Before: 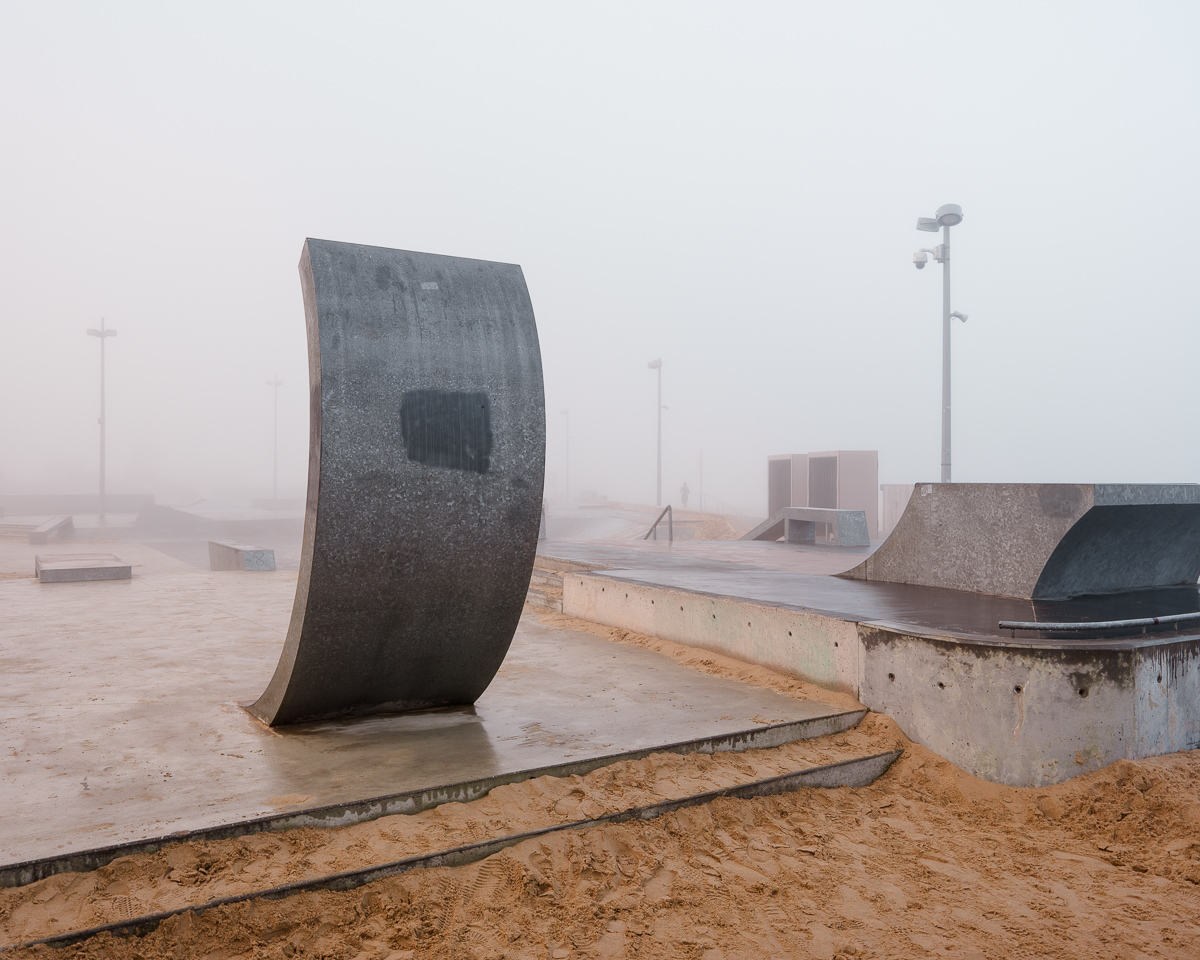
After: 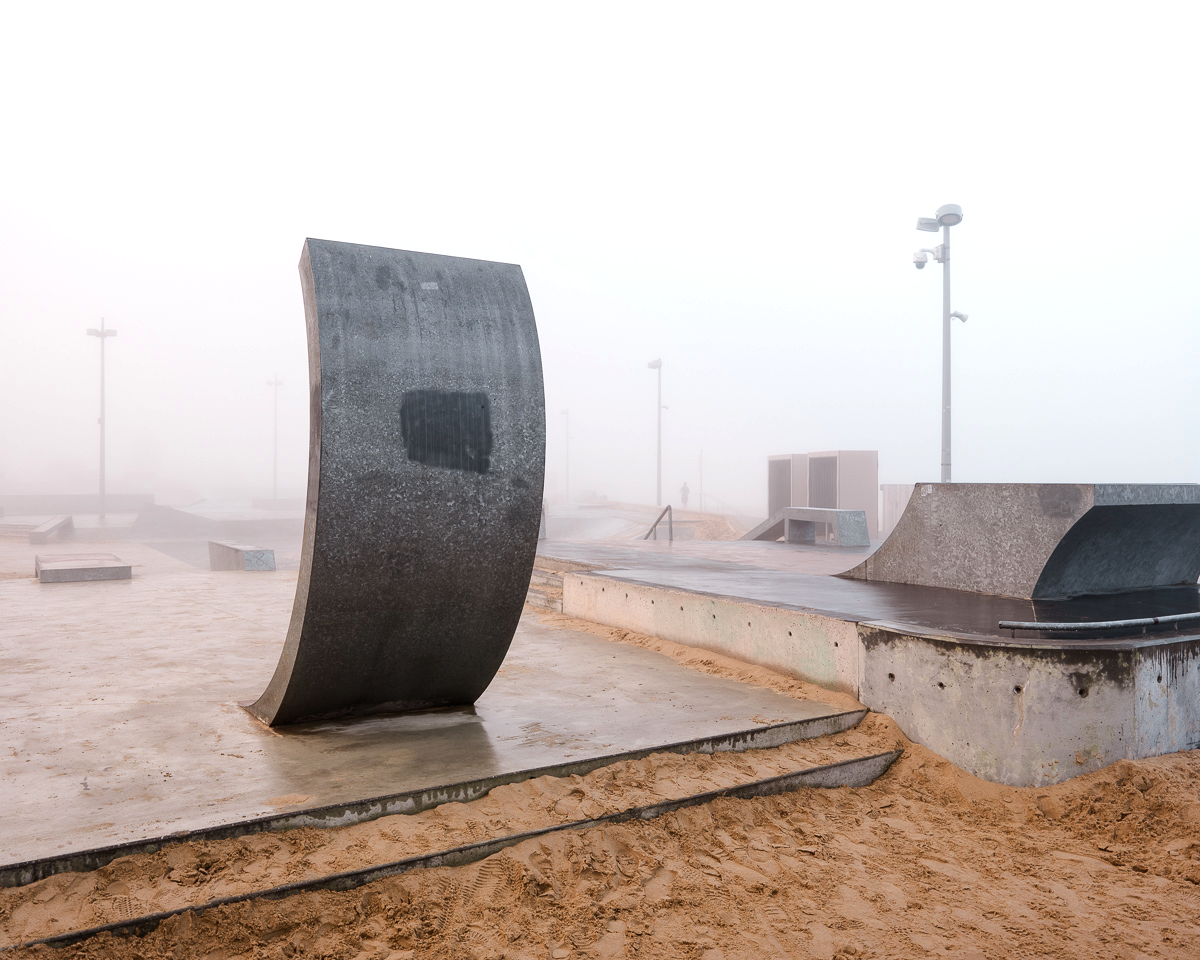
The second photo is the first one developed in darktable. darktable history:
tone equalizer: -8 EV -0.417 EV, -7 EV -0.389 EV, -6 EV -0.333 EV, -5 EV -0.222 EV, -3 EV 0.222 EV, -2 EV 0.333 EV, -1 EV 0.389 EV, +0 EV 0.417 EV, edges refinement/feathering 500, mask exposure compensation -1.25 EV, preserve details no
color balance: output saturation 98.5%
